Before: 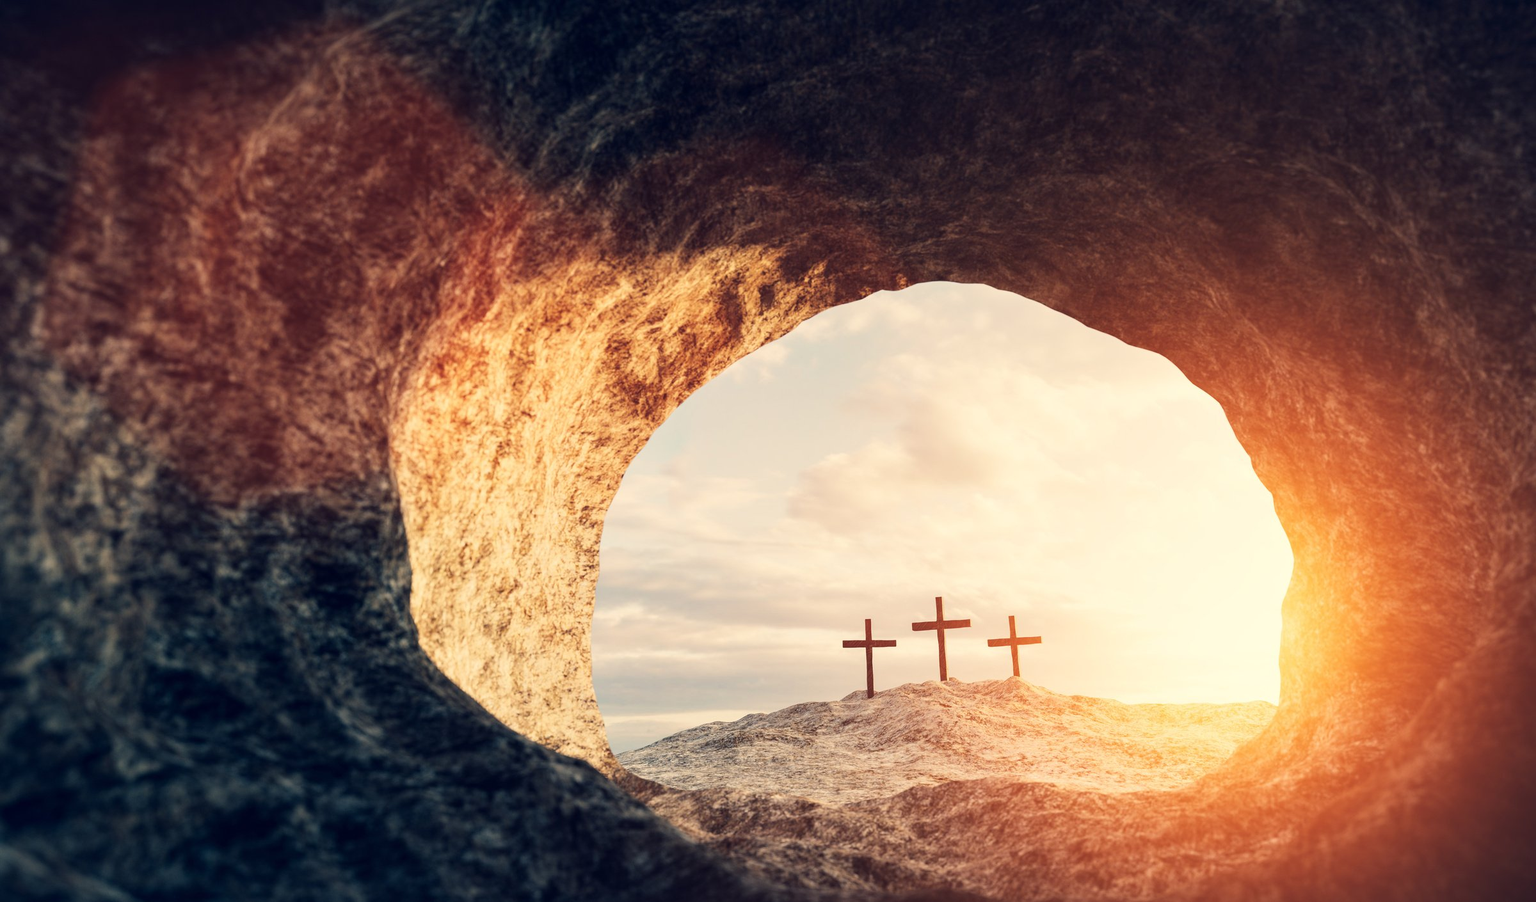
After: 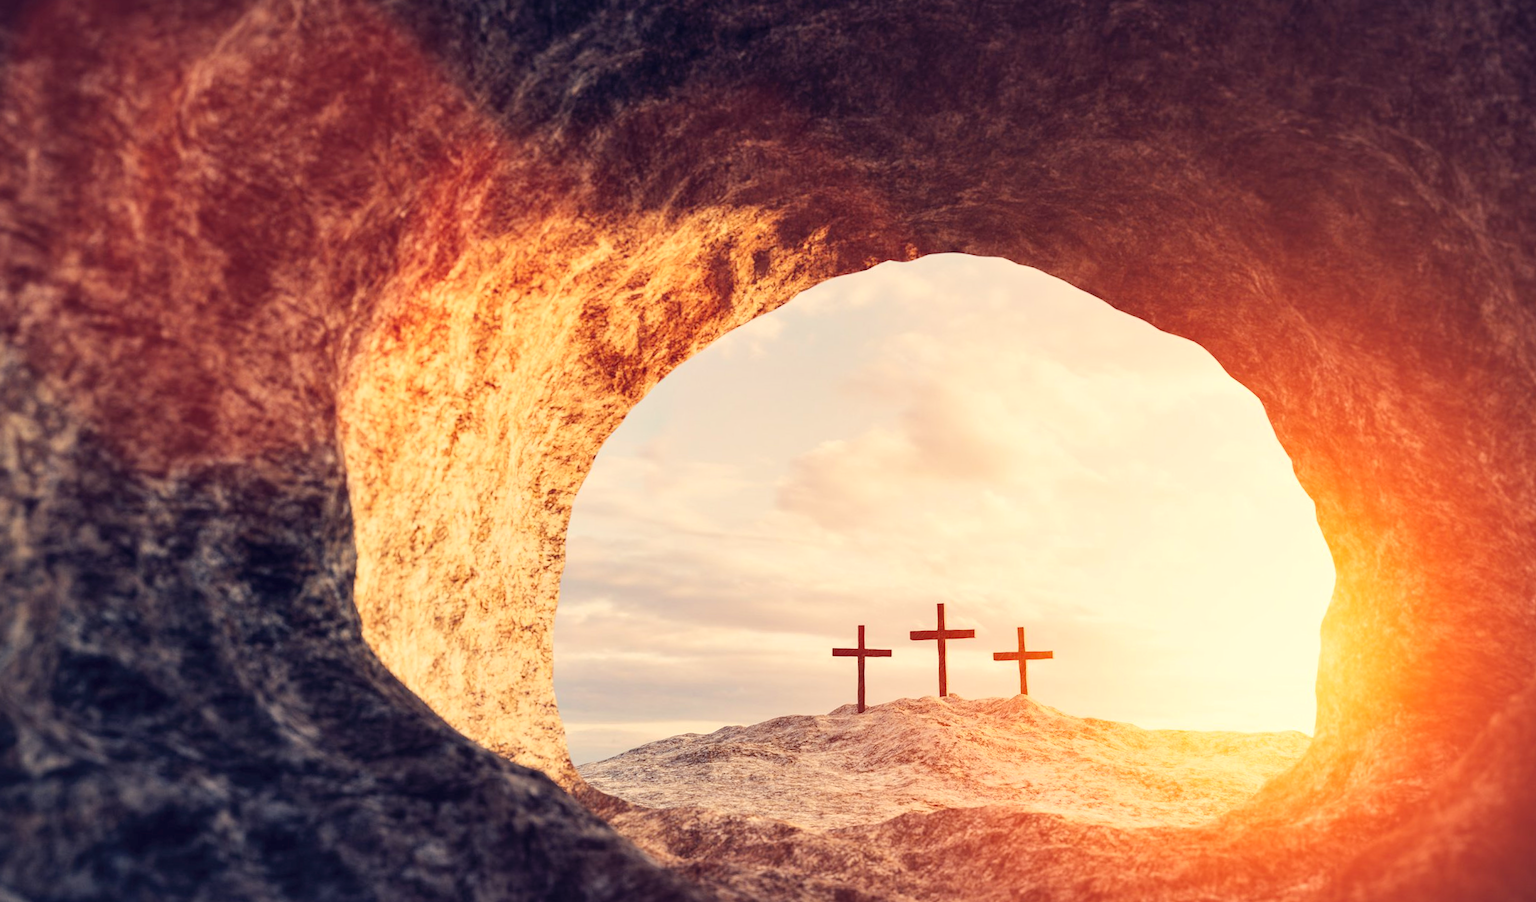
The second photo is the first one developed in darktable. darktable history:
contrast brightness saturation: contrast 0.07, brightness 0.08, saturation 0.18
rgb levels: mode RGB, independent channels, levels [[0, 0.474, 1], [0, 0.5, 1], [0, 0.5, 1]]
shadows and highlights: shadows 29.32, highlights -29.32, low approximation 0.01, soften with gaussian
crop and rotate: angle -1.96°, left 3.097%, top 4.154%, right 1.586%, bottom 0.529%
